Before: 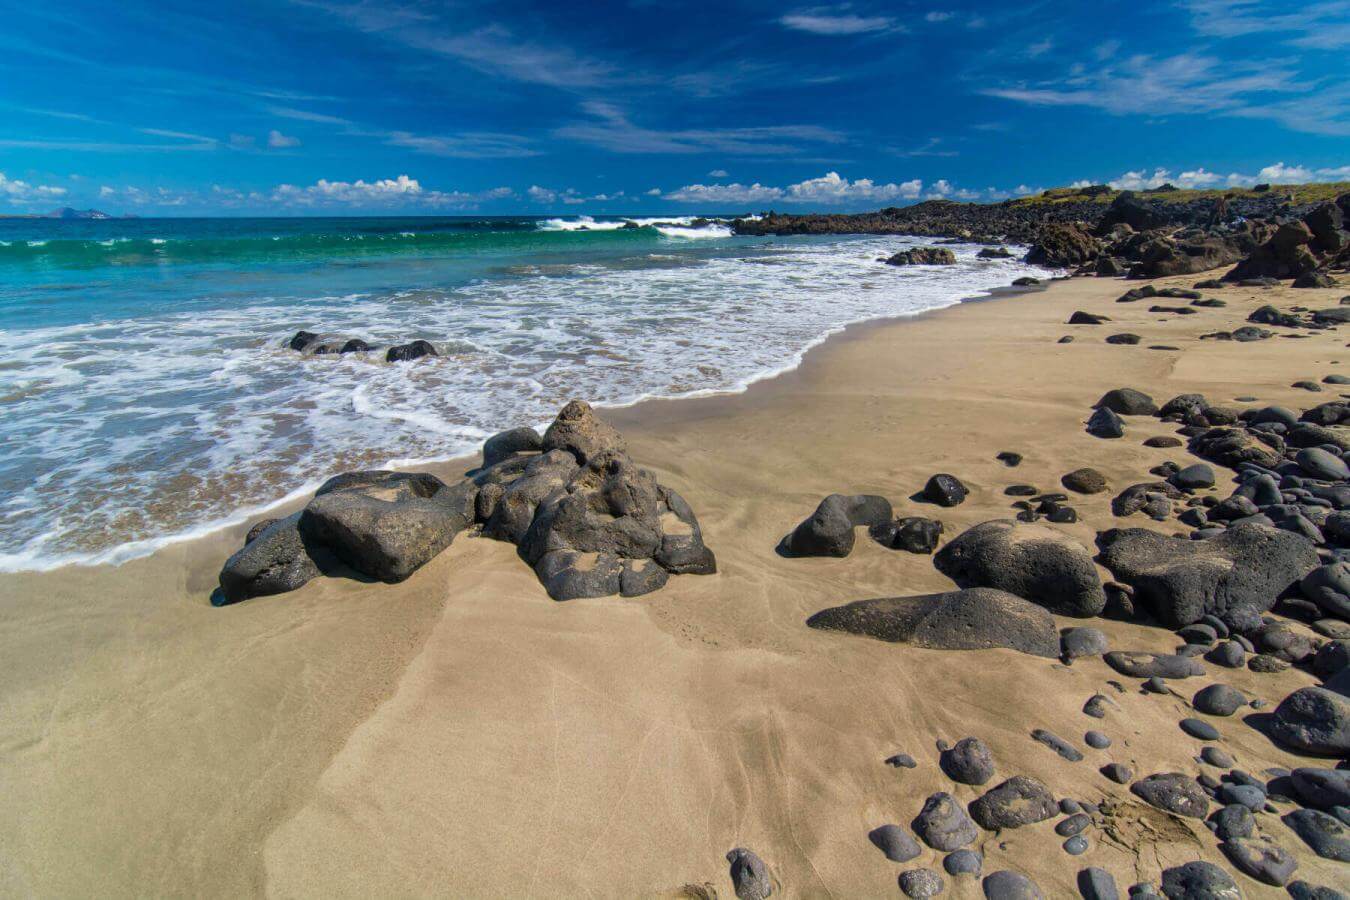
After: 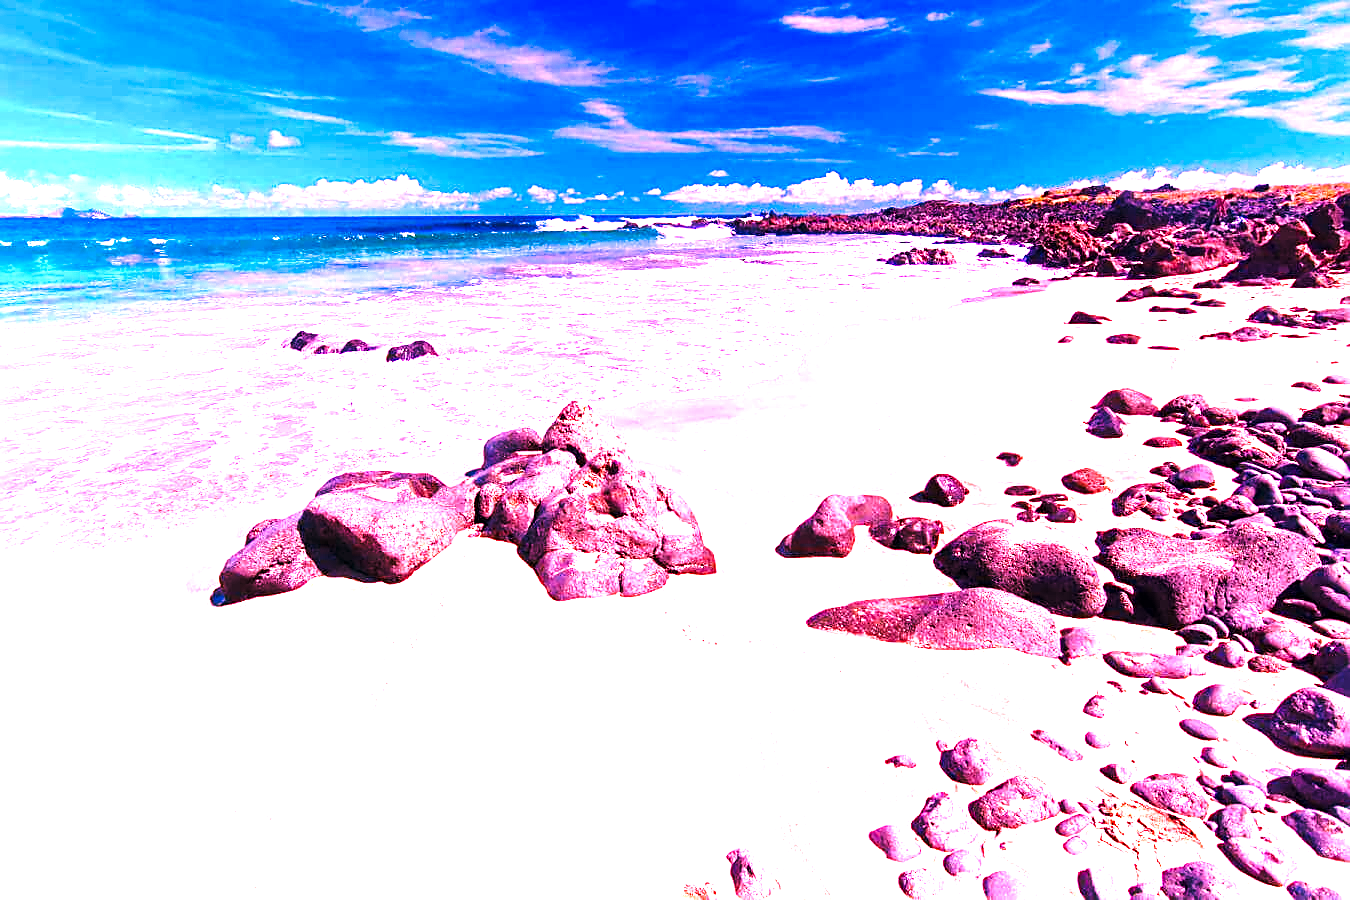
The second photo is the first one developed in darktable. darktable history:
sharpen: on, module defaults
base curve: curves: ch0 [(0, 0) (0.028, 0.03) (0.121, 0.232) (0.46, 0.748) (0.859, 0.968) (1, 1)], preserve colors none
graduated density: rotation -0.352°, offset 57.64
white balance: red 2.14, blue 1.588
local contrast: mode bilateral grid, contrast 20, coarseness 100, detail 150%, midtone range 0.2
levels: levels [0, 0.281, 0.562]
tone curve: curves: ch0 [(0, 0) (0.797, 0.684) (1, 1)], color space Lab, linked channels, preserve colors none
